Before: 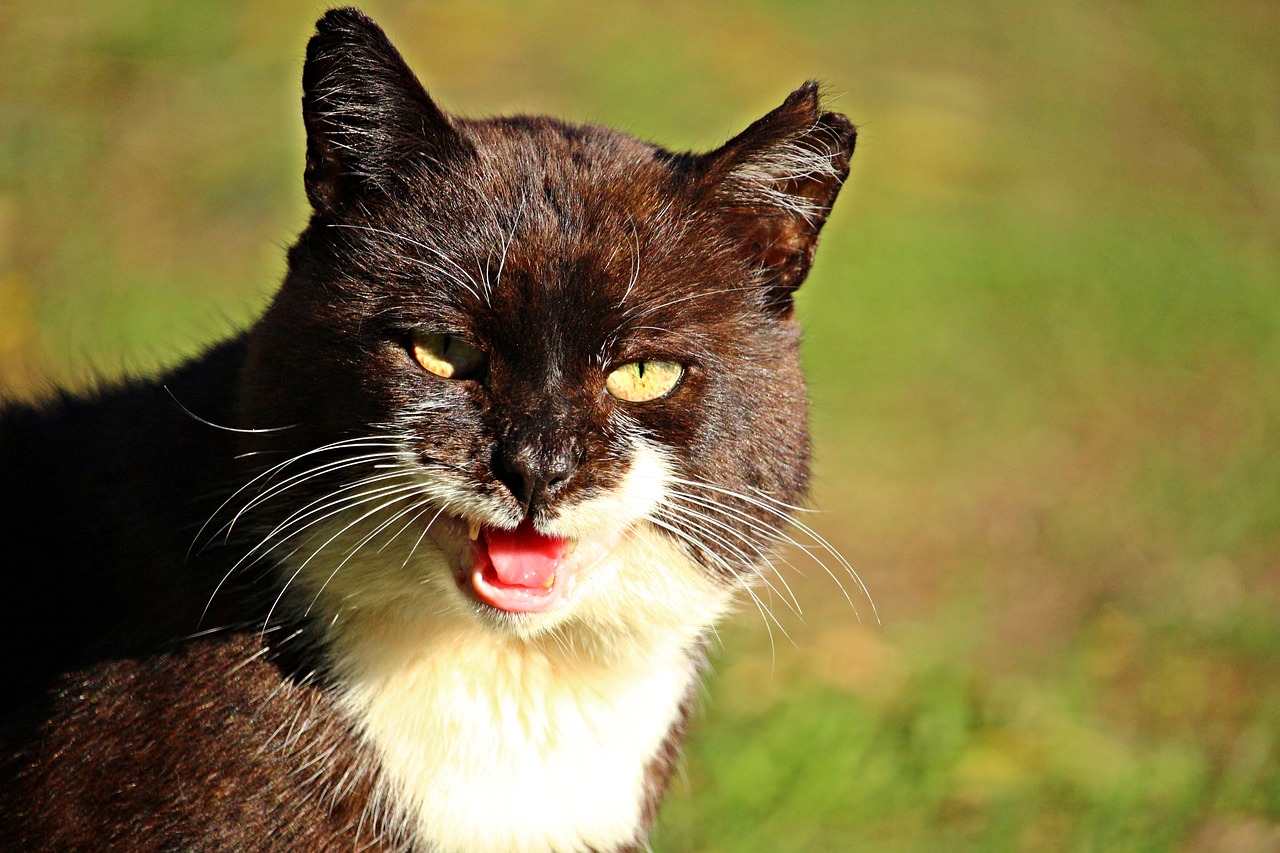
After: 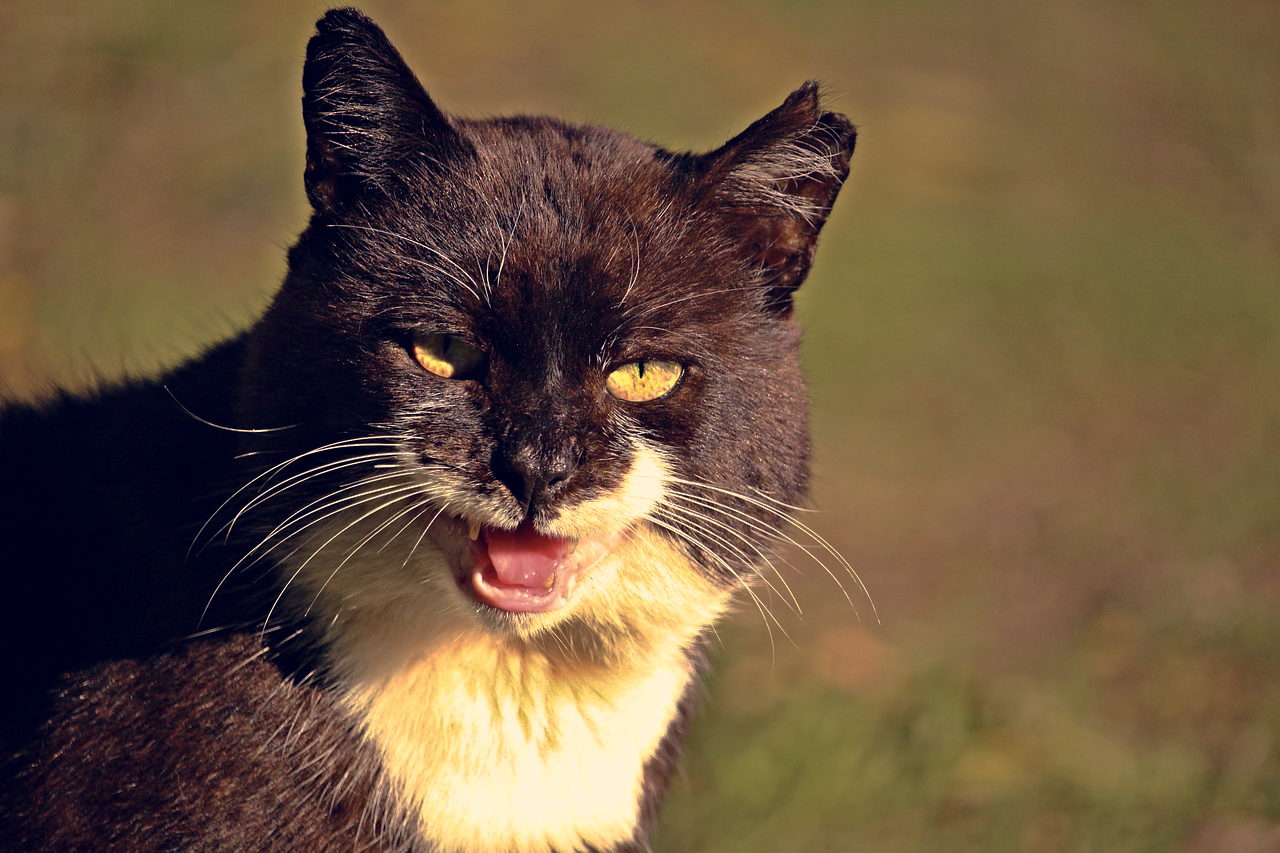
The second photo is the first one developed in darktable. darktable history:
shadows and highlights: shadows 24.21, highlights -76.96, soften with gaussian
color correction: highlights a* 19.56, highlights b* 27.77, shadows a* 3.44, shadows b* -17.52, saturation 0.755
base curve: curves: ch0 [(0, 0) (0.841, 0.609) (1, 1)], preserve colors none
